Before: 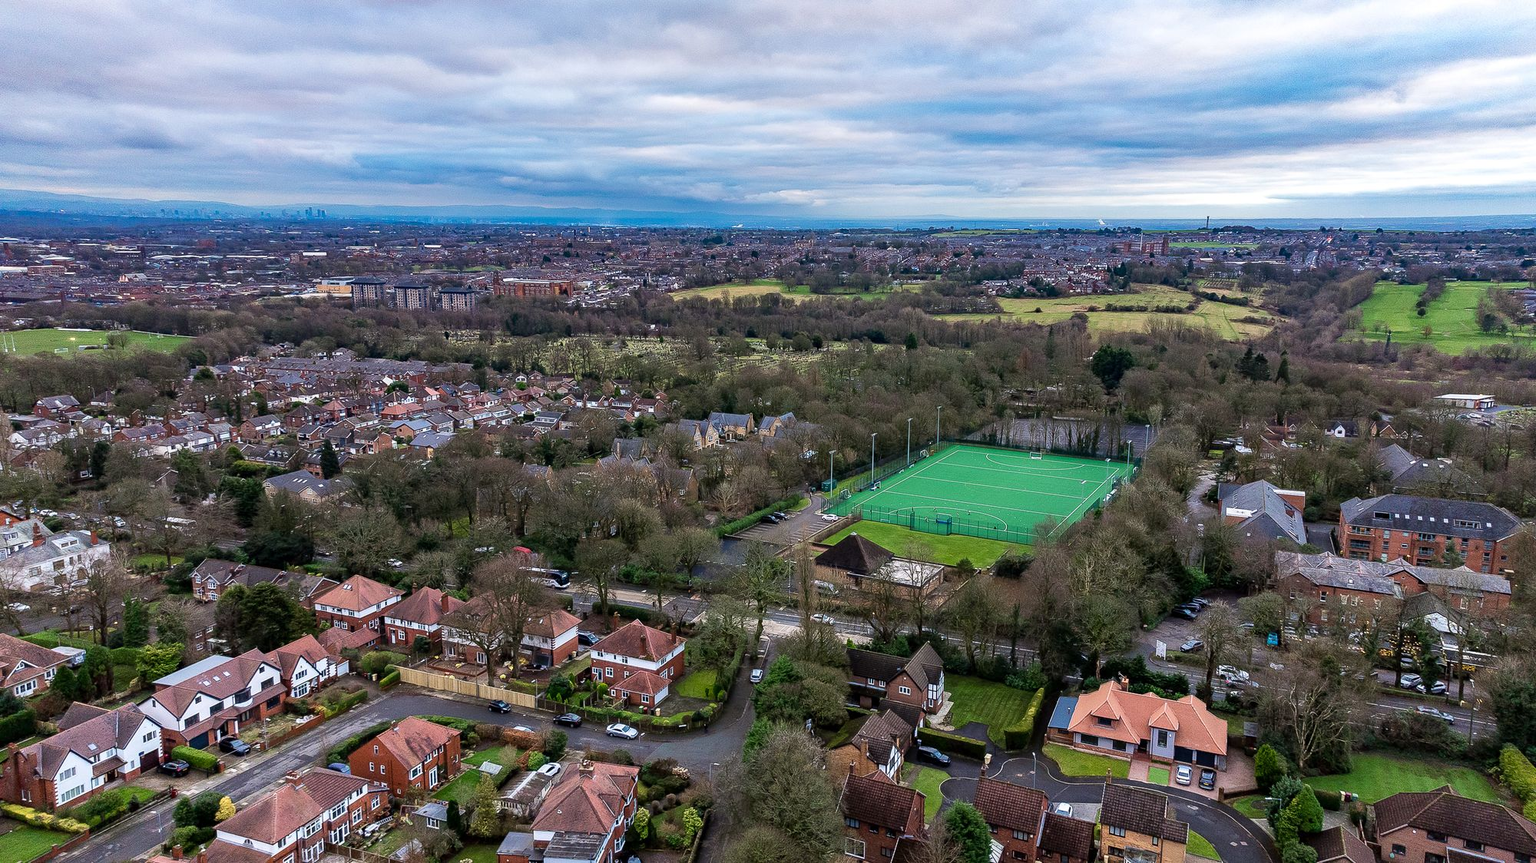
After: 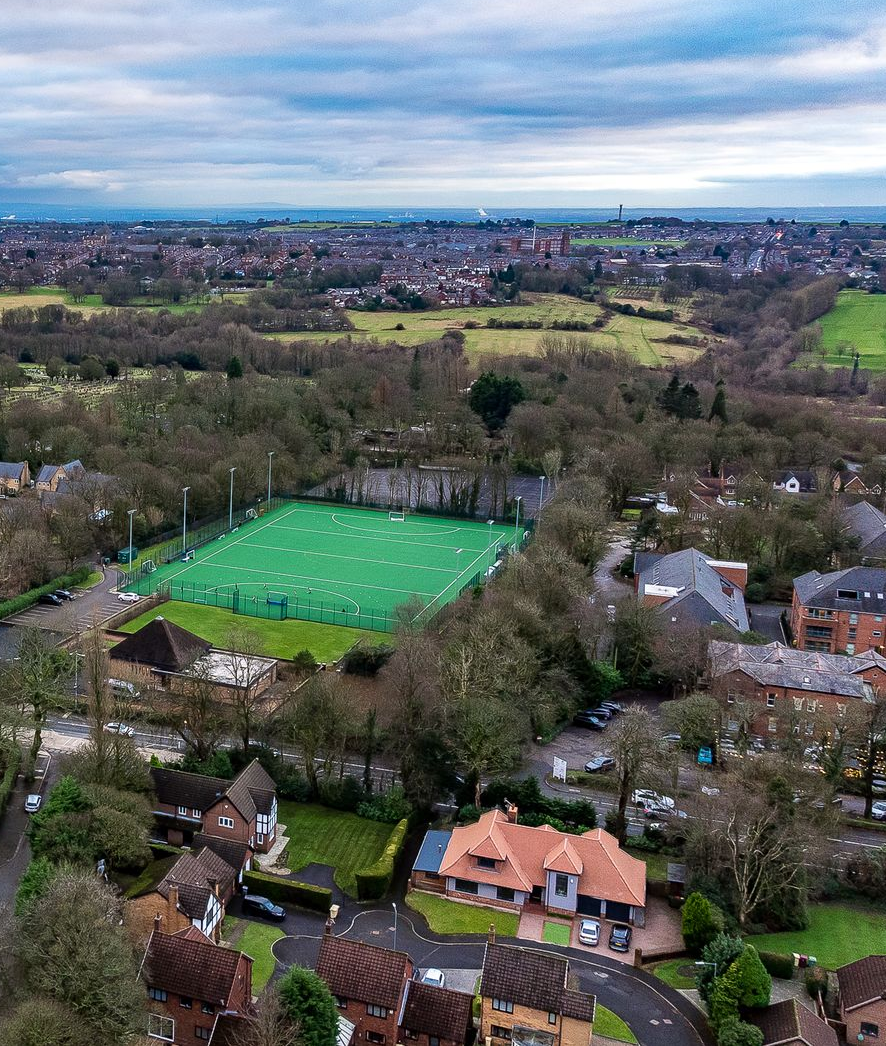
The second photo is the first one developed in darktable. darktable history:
crop: left 47.609%, top 6.914%, right 8.054%
